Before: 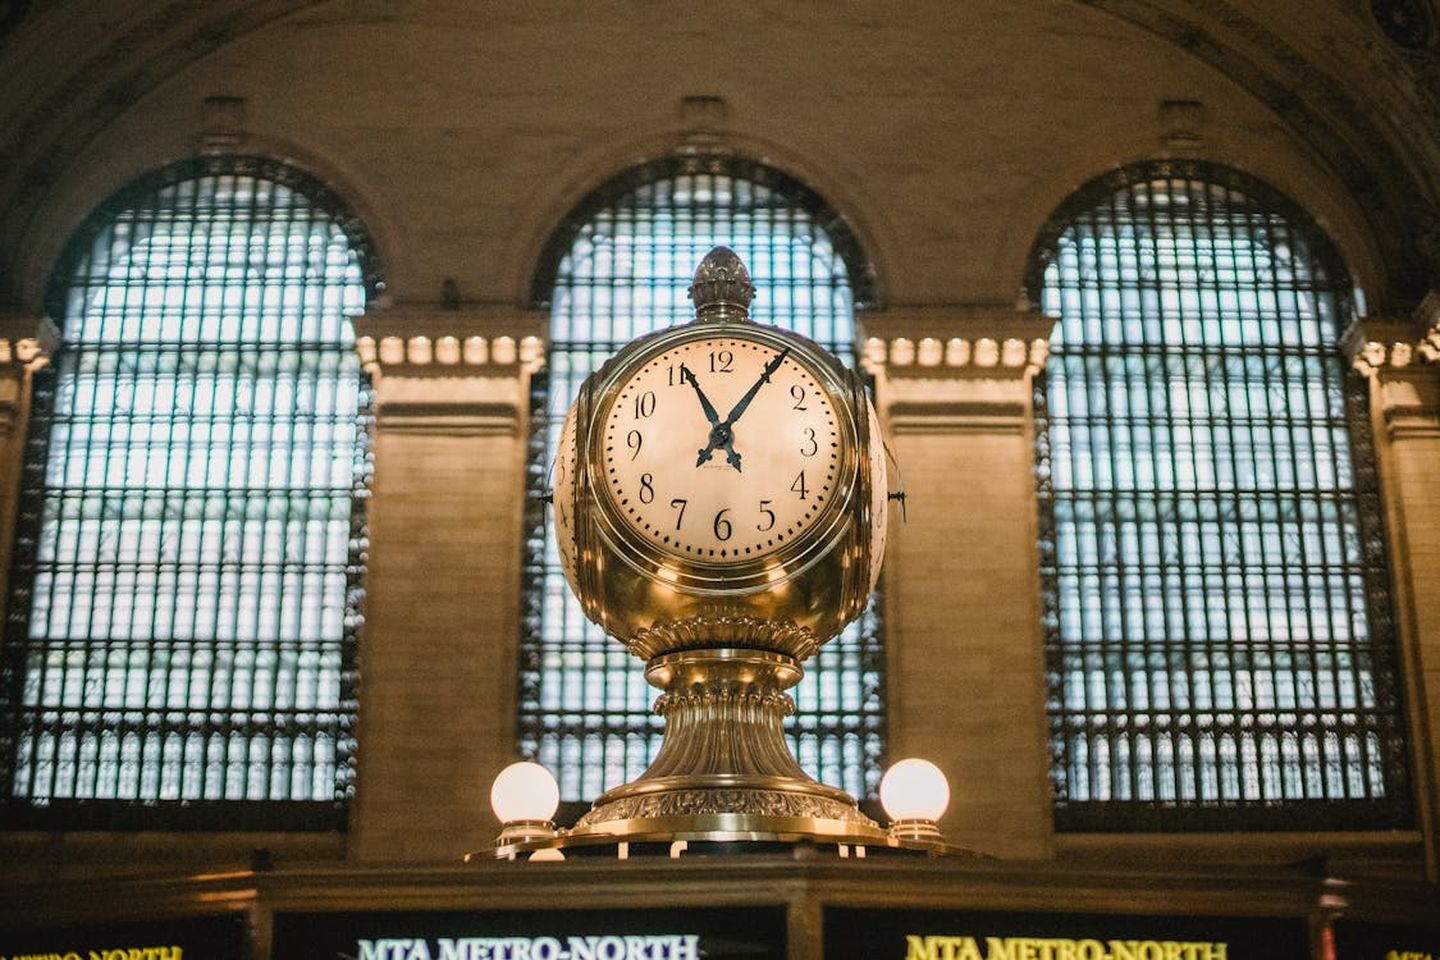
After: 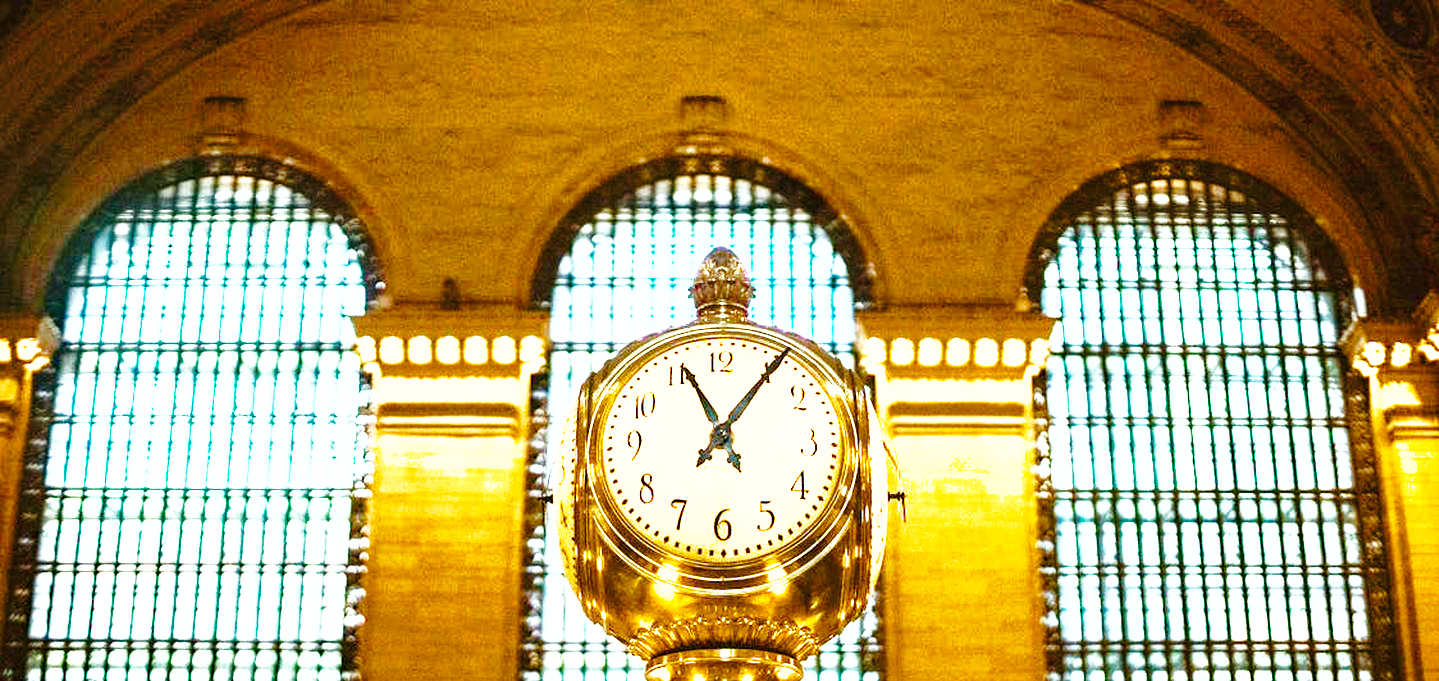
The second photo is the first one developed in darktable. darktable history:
haze removal: strength 0.303, distance 0.248, compatibility mode true, adaptive false
exposure: black level correction 0, exposure 1.019 EV, compensate highlight preservation false
crop: bottom 28.971%
contrast brightness saturation: saturation -0.063
shadows and highlights: on, module defaults
tone equalizer: -8 EV -0.763 EV, -7 EV -0.677 EV, -6 EV -0.582 EV, -5 EV -0.401 EV, -3 EV 0.4 EV, -2 EV 0.6 EV, -1 EV 0.686 EV, +0 EV 0.724 EV, edges refinement/feathering 500, mask exposure compensation -1.57 EV, preserve details no
base curve: curves: ch0 [(0, 0) (0.028, 0.03) (0.121, 0.232) (0.46, 0.748) (0.859, 0.968) (1, 1)], preserve colors none
color balance rgb: power › chroma 1.543%, power › hue 27.07°, highlights gain › luminance 5.589%, highlights gain › chroma 1.286%, highlights gain › hue 91.05°, perceptual saturation grading › global saturation 19.855%, perceptual saturation grading › highlights -24.978%, perceptual saturation grading › shadows 49.87%, global vibrance 50.498%
